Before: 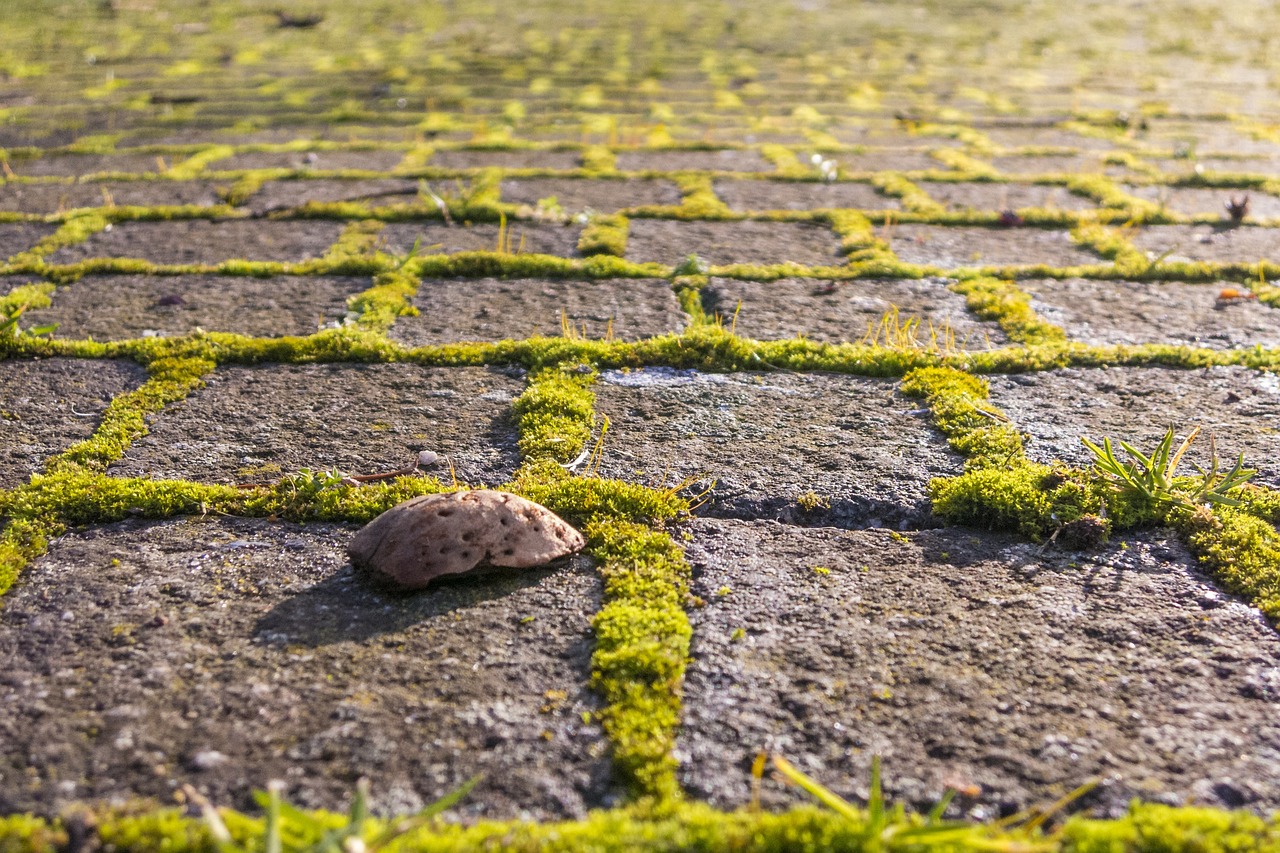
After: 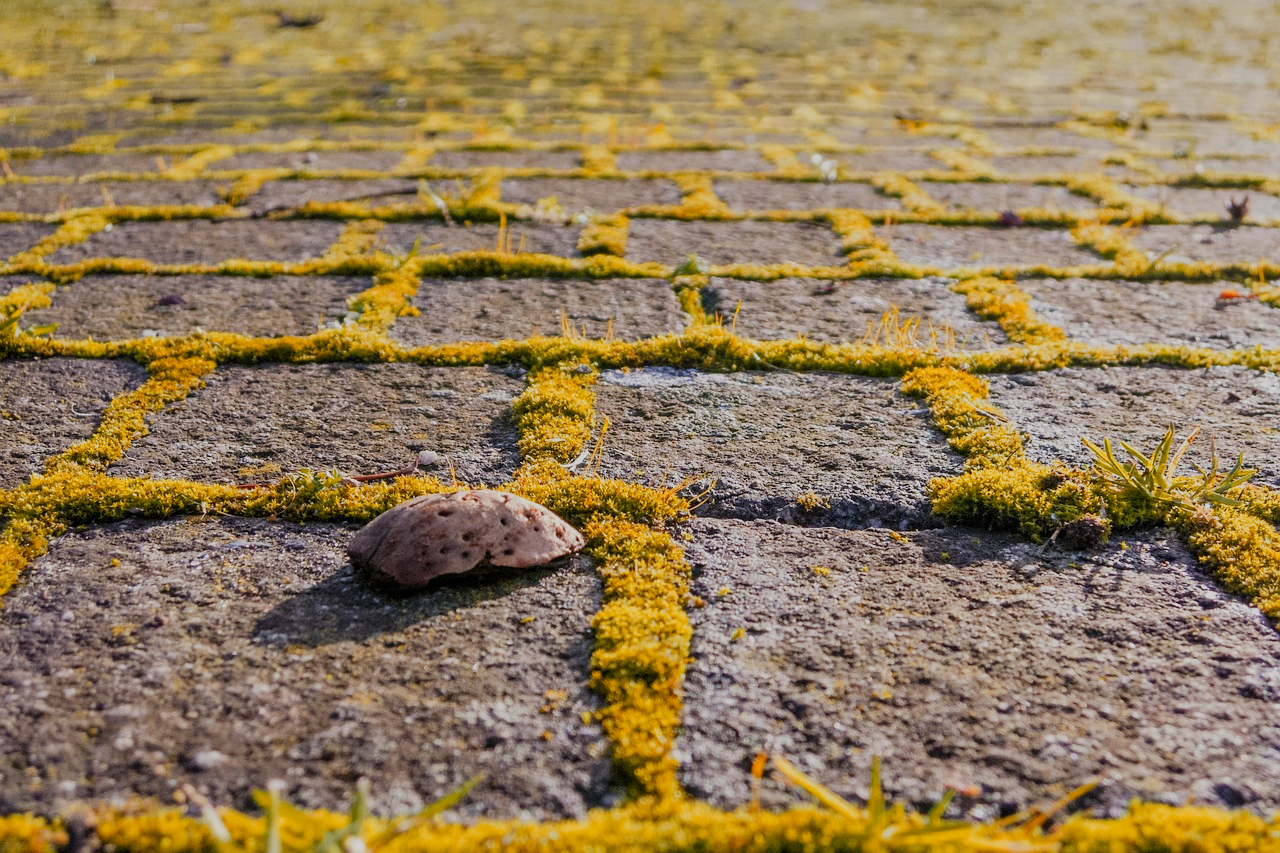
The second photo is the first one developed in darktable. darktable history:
tone equalizer: -7 EV 0.193 EV, -6 EV 0.133 EV, -5 EV 0.112 EV, -4 EV 0.071 EV, -2 EV -0.017 EV, -1 EV -0.049 EV, +0 EV -0.04 EV, edges refinement/feathering 500, mask exposure compensation -1.57 EV, preserve details no
color zones: curves: ch1 [(0.24, 0.634) (0.75, 0.5)]; ch2 [(0.253, 0.437) (0.745, 0.491)]
filmic rgb: black relative exposure -7.65 EV, white relative exposure 4.56 EV, threshold 2.99 EV, hardness 3.61, add noise in highlights 0.001, preserve chrominance no, color science v3 (2019), use custom middle-gray values true, iterations of high-quality reconstruction 0, contrast in highlights soft, enable highlight reconstruction true
shadows and highlights: white point adjustment 0.037, soften with gaussian
